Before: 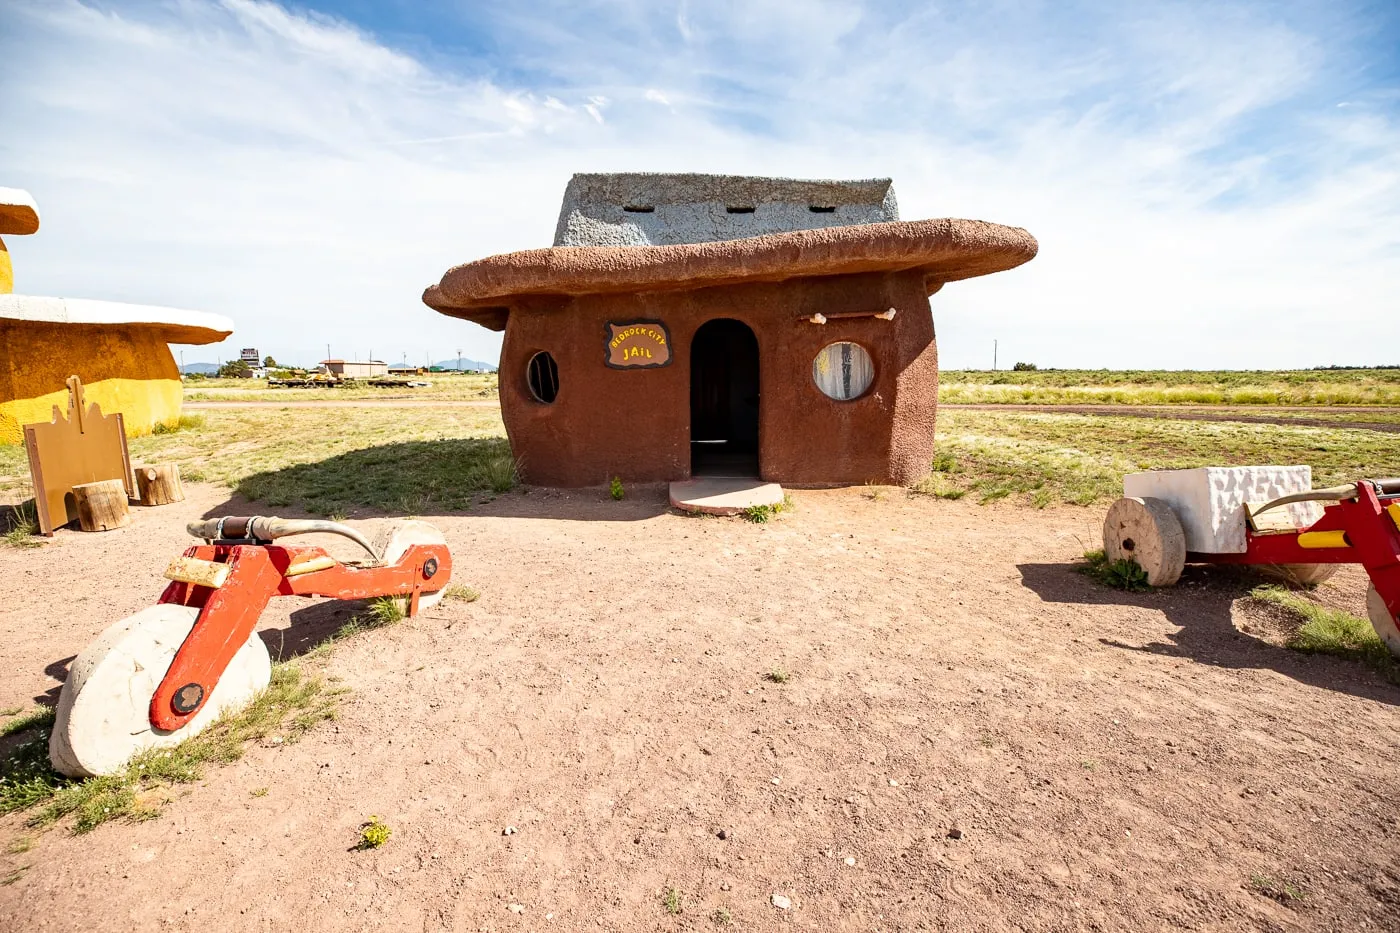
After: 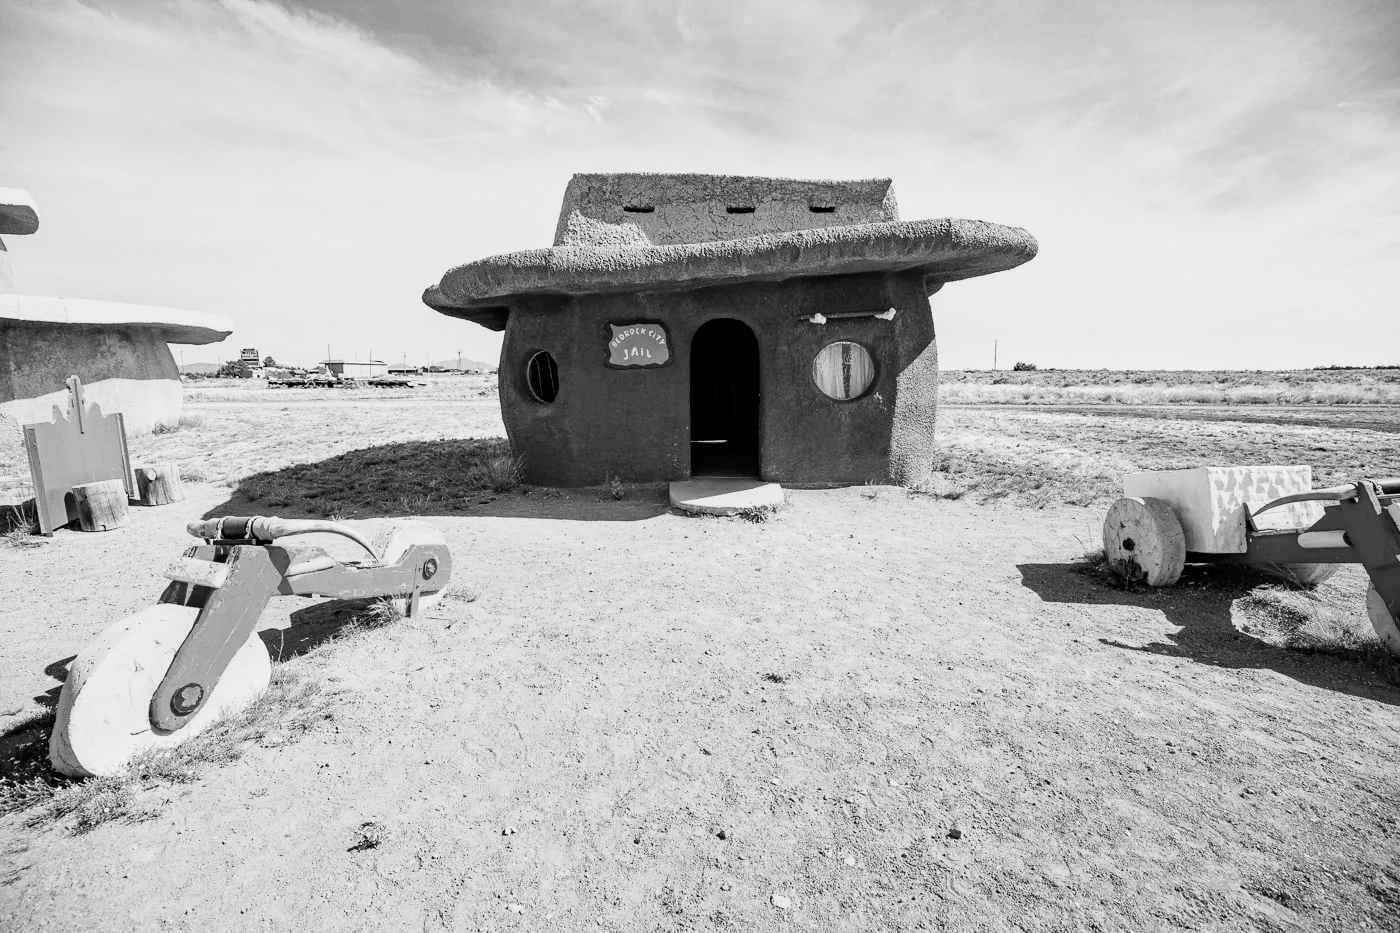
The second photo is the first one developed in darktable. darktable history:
monochrome: a -71.75, b 75.82
tone curve: curves: ch0 [(0, 0) (0.004, 0.001) (0.133, 0.112) (0.325, 0.362) (0.832, 0.893) (1, 1)], color space Lab, linked channels, preserve colors none
grain: coarseness 14.57 ISO, strength 8.8%
white balance: red 1.004, blue 1.096
